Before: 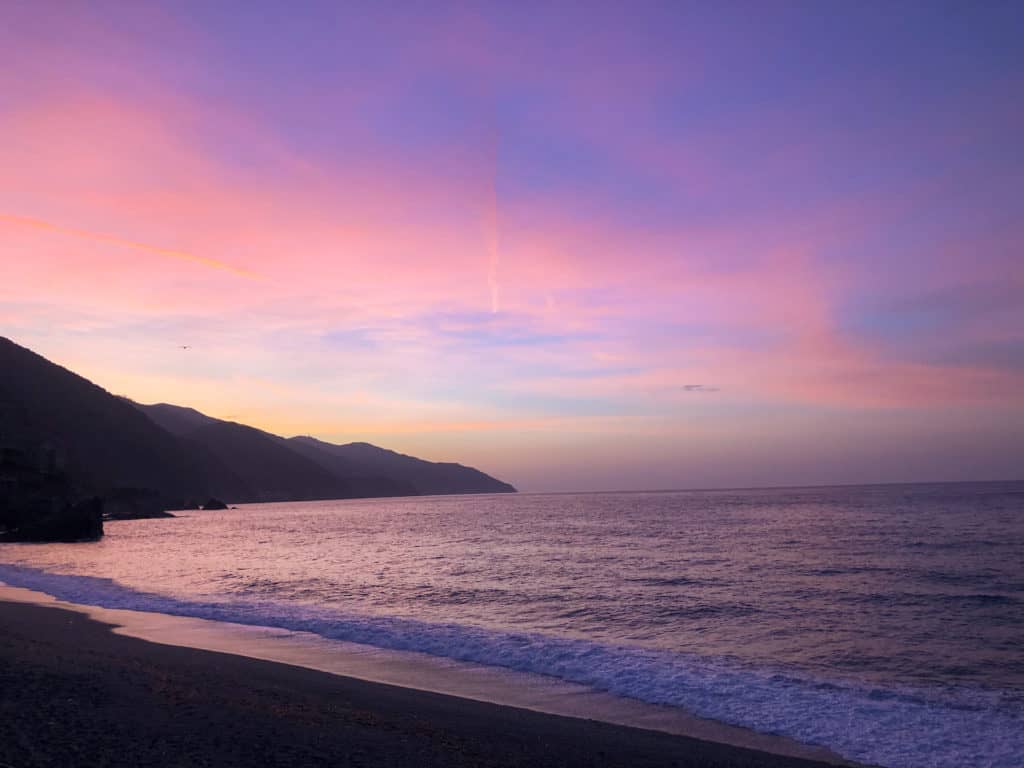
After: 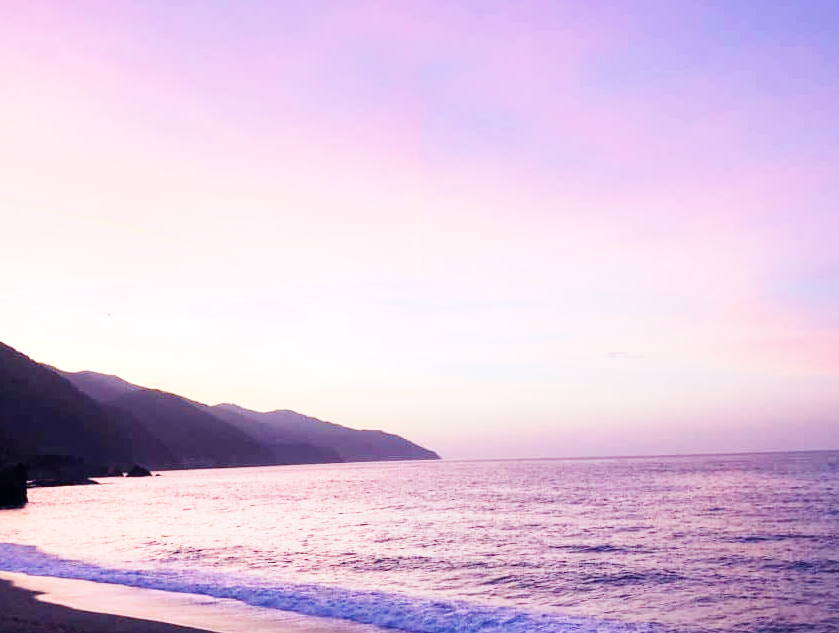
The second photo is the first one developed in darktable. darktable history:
exposure: black level correction 0.001, exposure 0.499 EV, compensate highlight preservation false
crop and rotate: left 7.515%, top 4.386%, right 10.519%, bottom 13.164%
base curve: curves: ch0 [(0, 0) (0, 0.001) (0.001, 0.001) (0.004, 0.002) (0.007, 0.004) (0.015, 0.013) (0.033, 0.045) (0.052, 0.096) (0.075, 0.17) (0.099, 0.241) (0.163, 0.42) (0.219, 0.55) (0.259, 0.616) (0.327, 0.722) (0.365, 0.765) (0.522, 0.873) (0.547, 0.881) (0.689, 0.919) (0.826, 0.952) (1, 1)], preserve colors none
